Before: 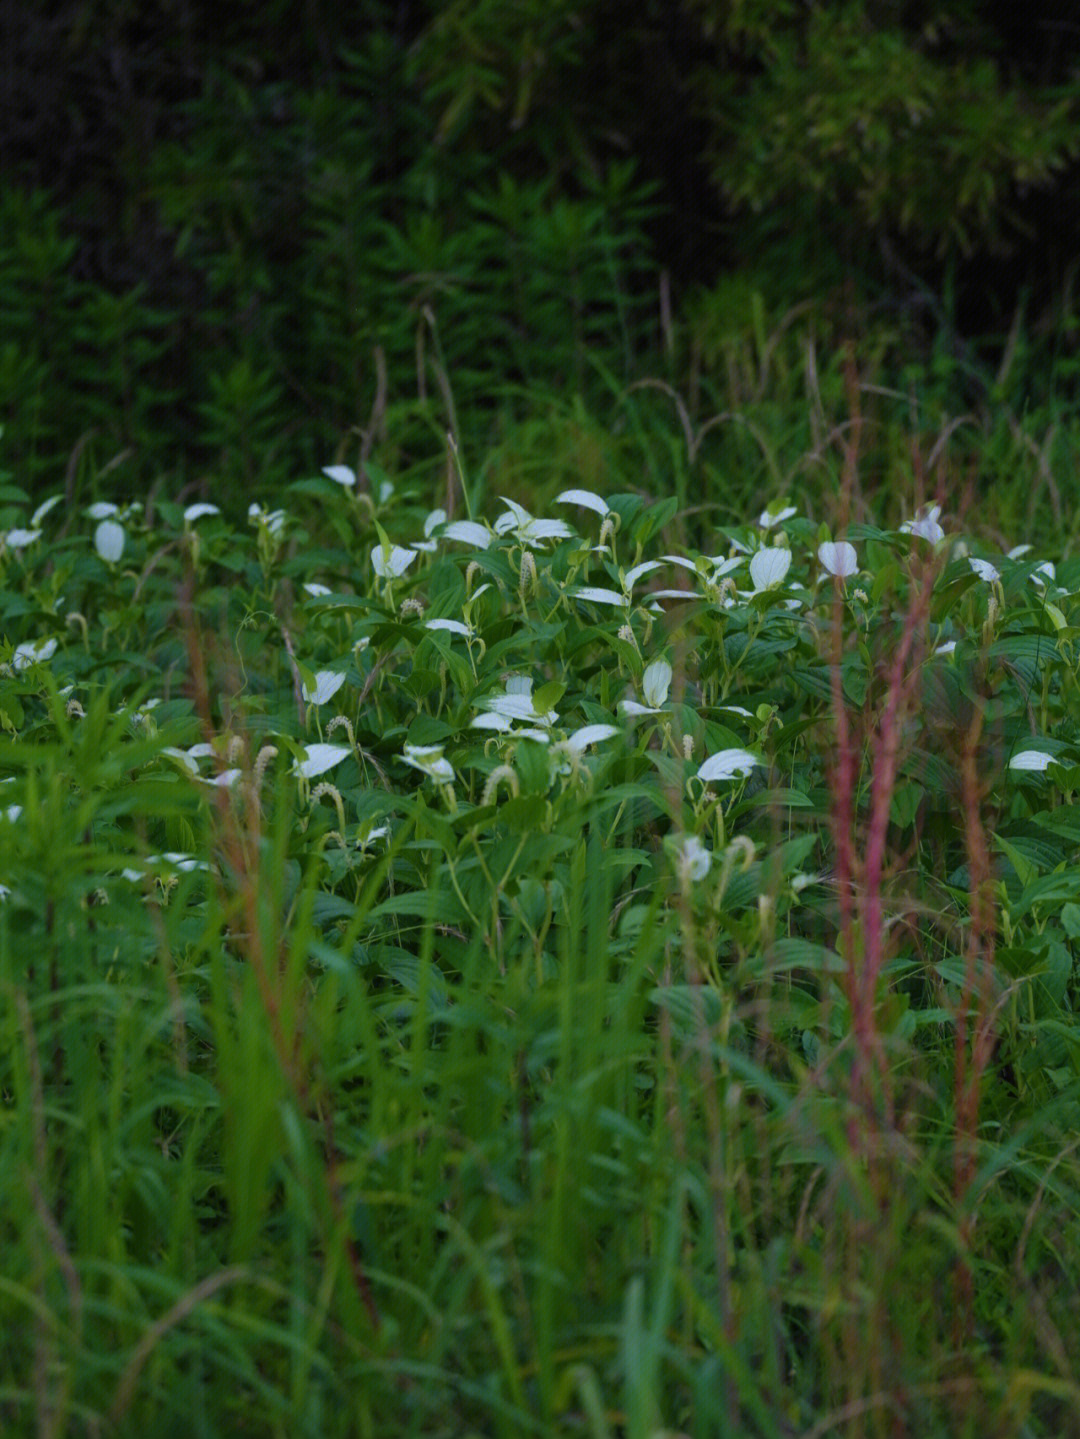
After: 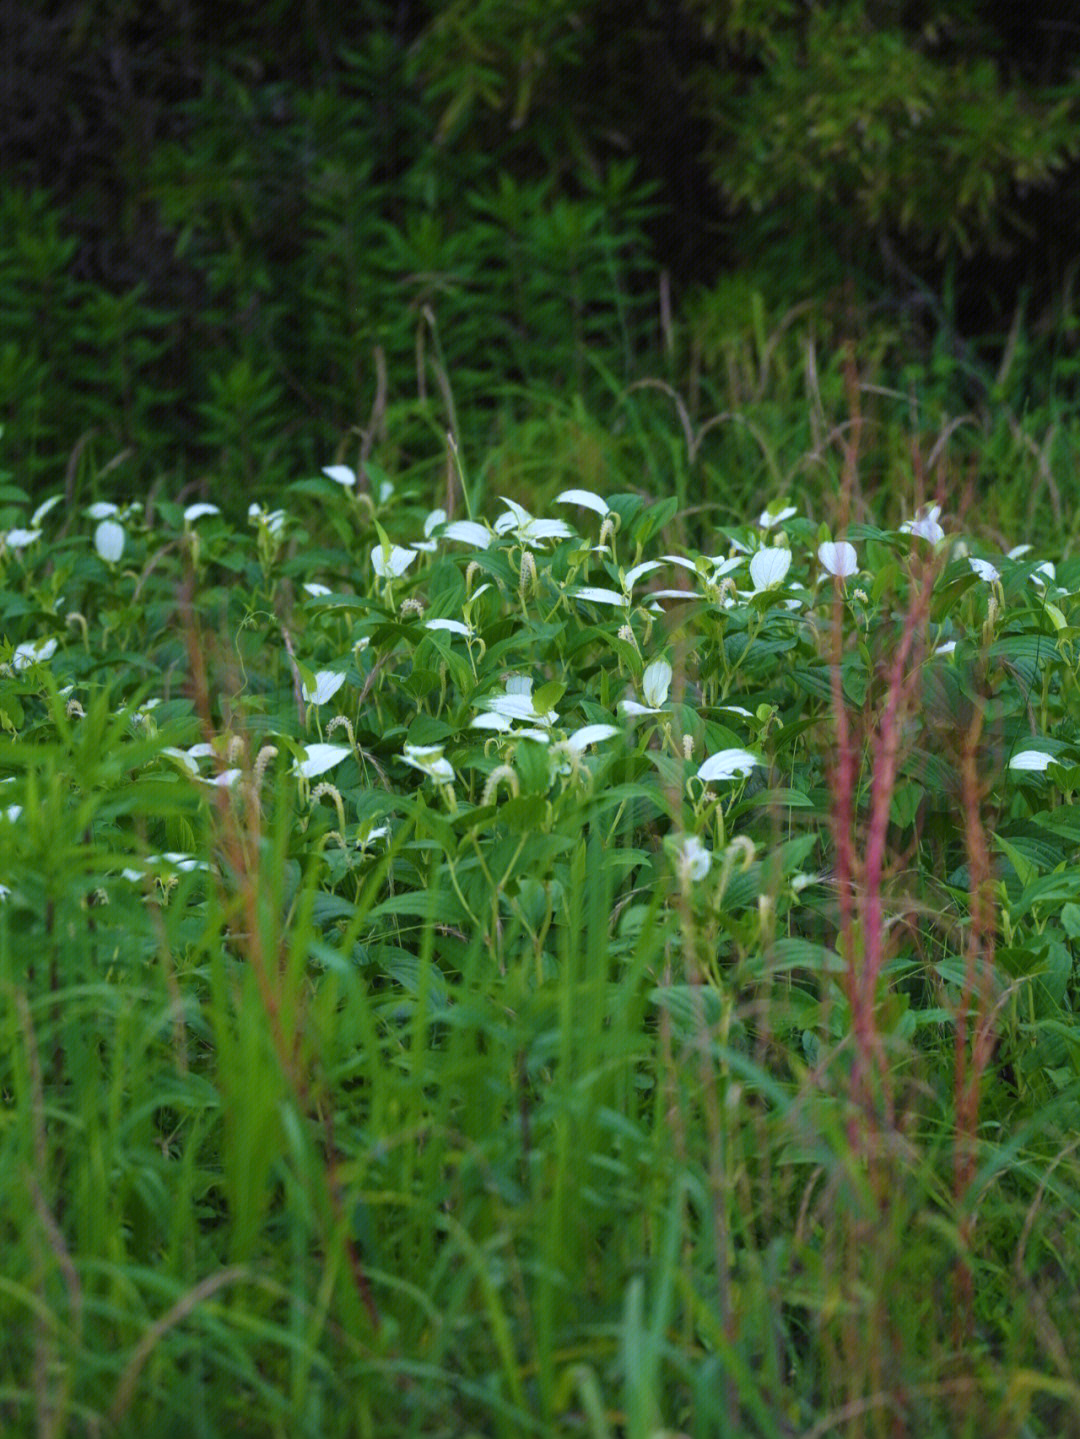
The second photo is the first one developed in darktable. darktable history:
exposure: exposure 0.736 EV, compensate highlight preservation false
